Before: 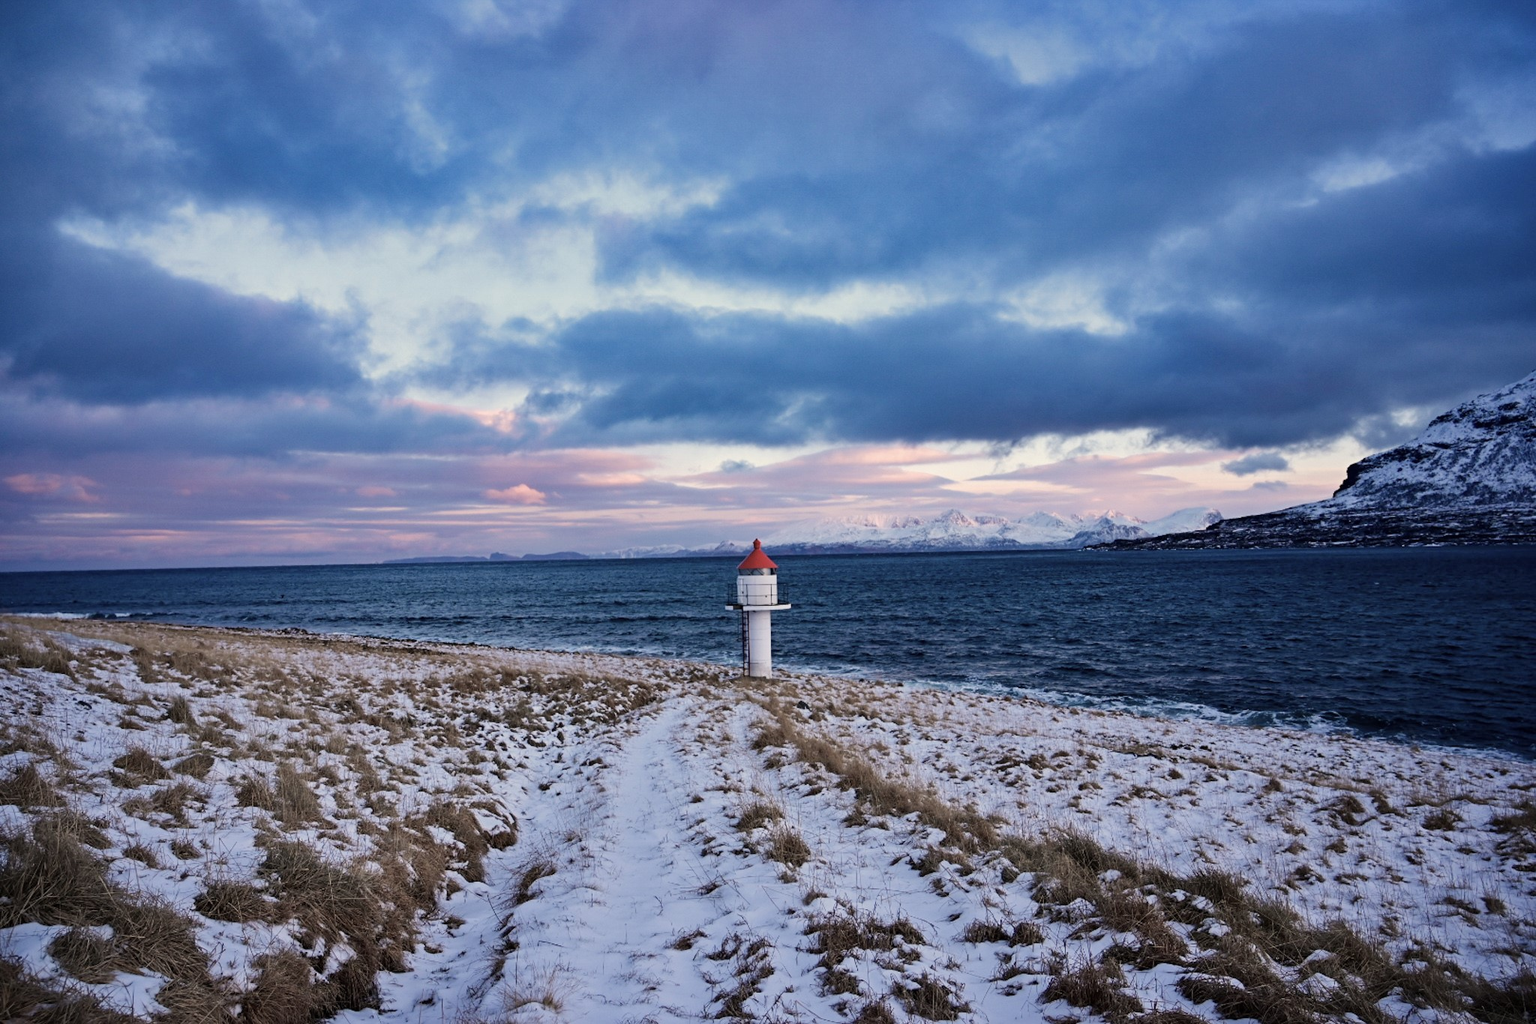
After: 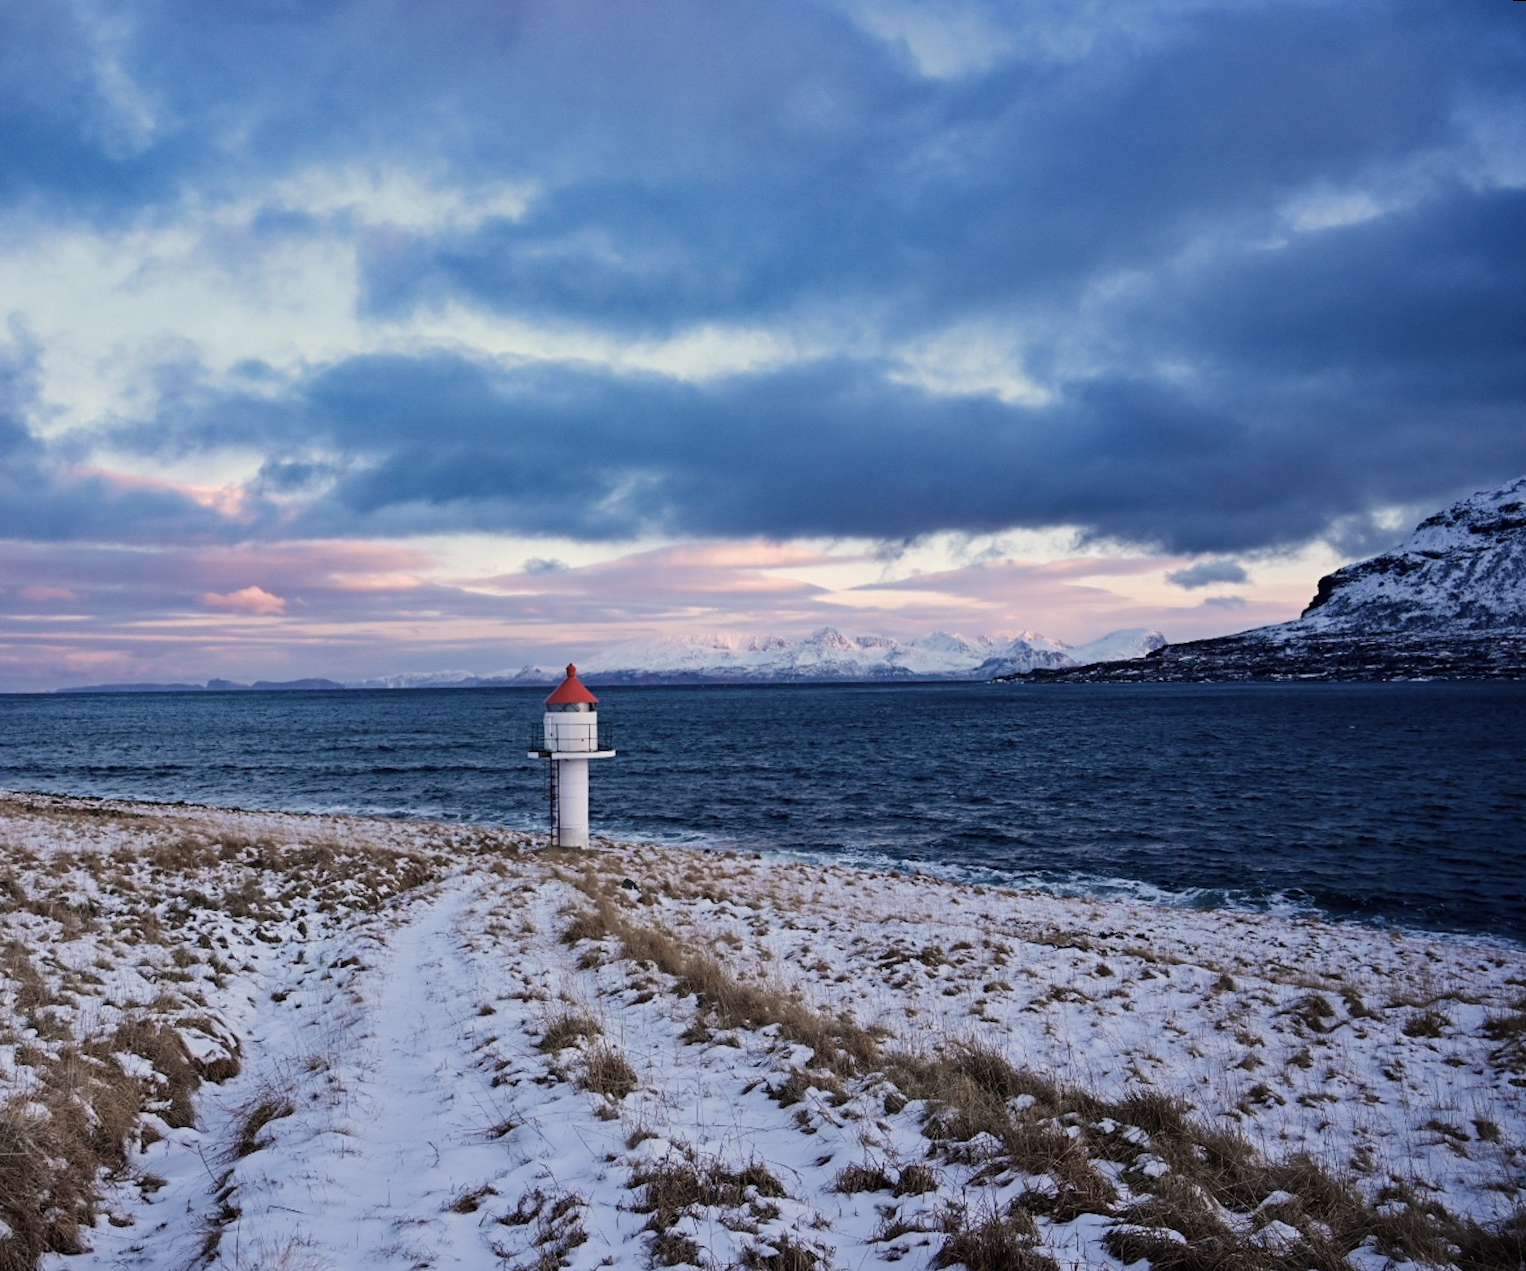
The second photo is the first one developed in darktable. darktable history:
crop and rotate: left 24.6%
rotate and perspective: rotation 0.679°, lens shift (horizontal) 0.136, crop left 0.009, crop right 0.991, crop top 0.078, crop bottom 0.95
